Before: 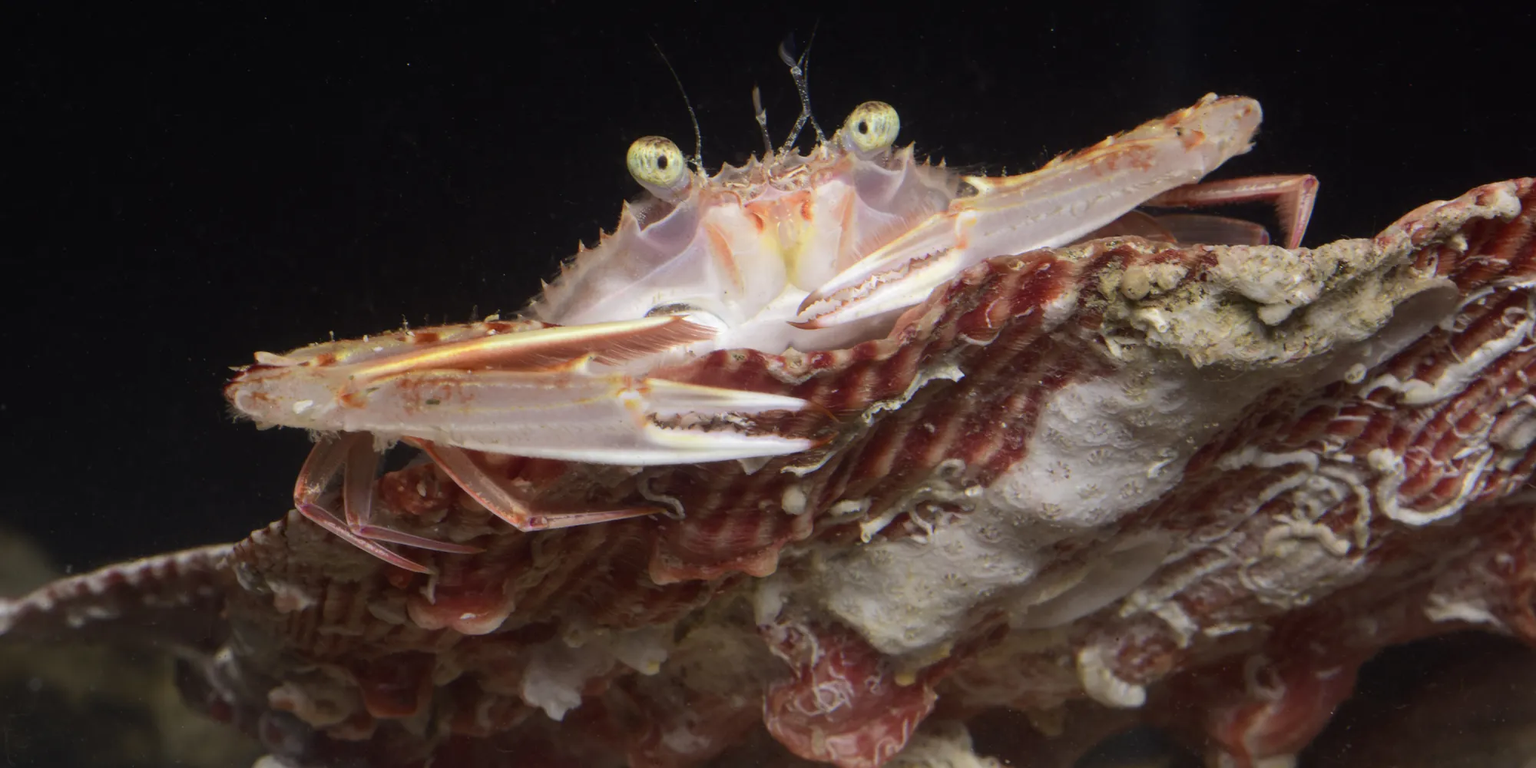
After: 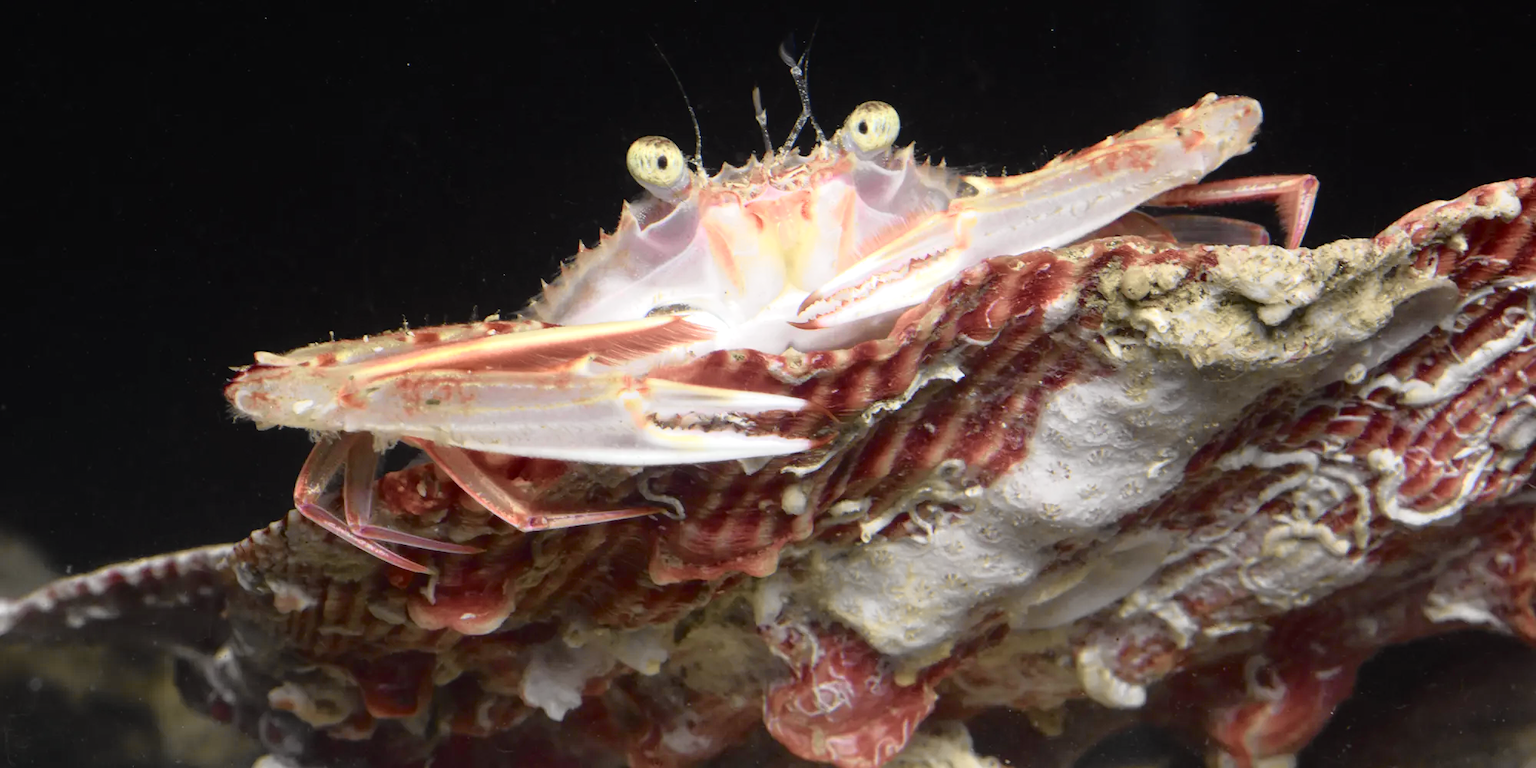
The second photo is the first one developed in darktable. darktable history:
tone curve: curves: ch0 [(0, 0.009) (0.105, 0.08) (0.195, 0.18) (0.283, 0.316) (0.384, 0.434) (0.485, 0.531) (0.638, 0.69) (0.81, 0.872) (1, 0.977)]; ch1 [(0, 0) (0.161, 0.092) (0.35, 0.33) (0.379, 0.401) (0.456, 0.469) (0.502, 0.5) (0.525, 0.514) (0.586, 0.604) (0.642, 0.645) (0.858, 0.817) (1, 0.942)]; ch2 [(0, 0) (0.371, 0.362) (0.437, 0.437) (0.48, 0.49) (0.53, 0.515) (0.56, 0.571) (0.622, 0.606) (0.881, 0.795) (1, 0.929)], color space Lab, independent channels, preserve colors none
exposure: black level correction 0.001, exposure 0.498 EV, compensate highlight preservation false
